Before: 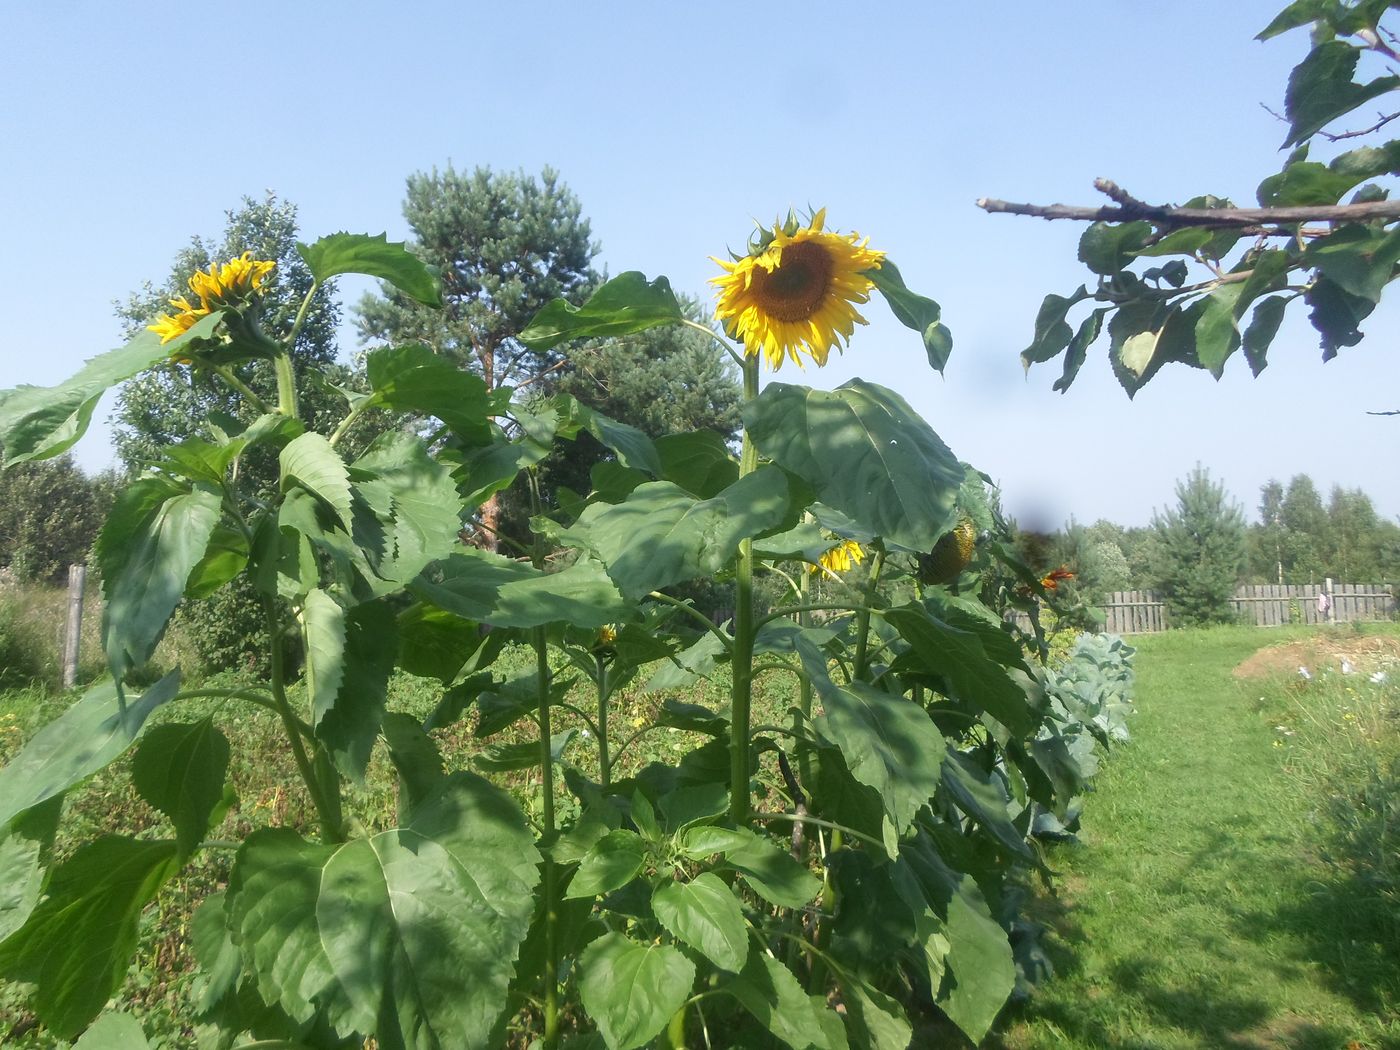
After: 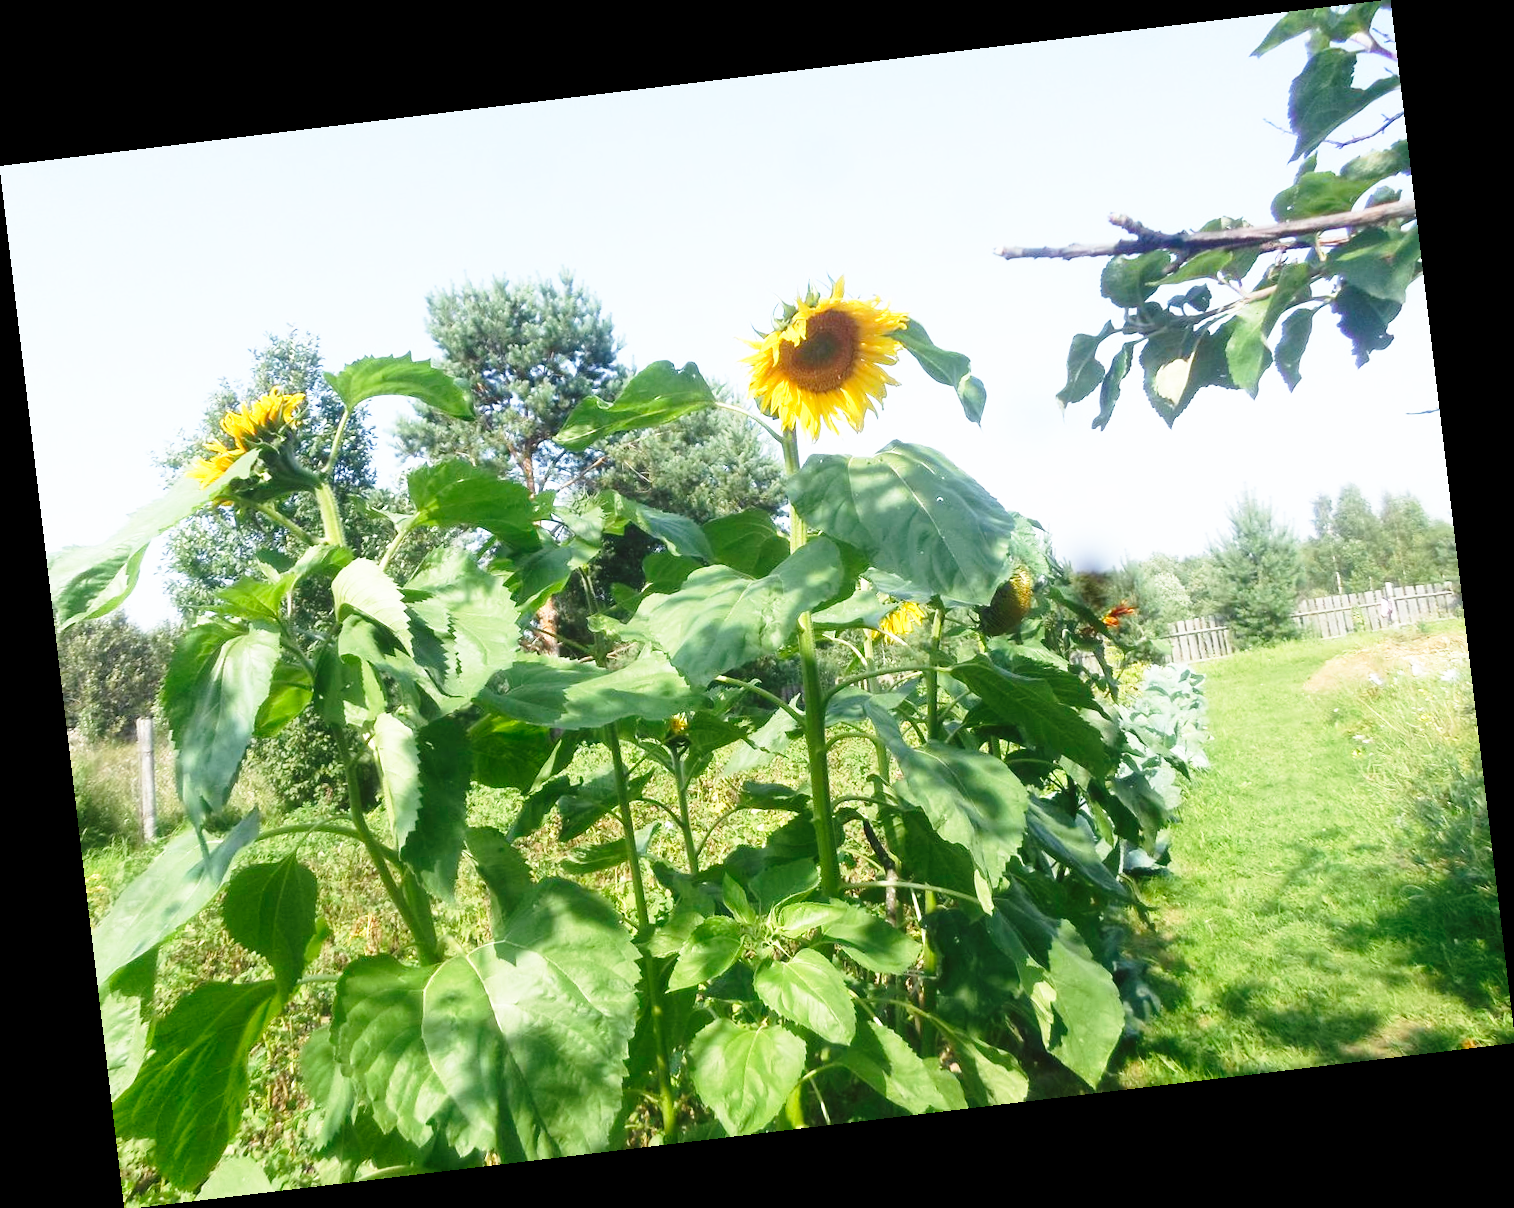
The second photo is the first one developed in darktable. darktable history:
rotate and perspective: rotation -6.83°, automatic cropping off
base curve: curves: ch0 [(0, 0) (0.026, 0.03) (0.109, 0.232) (0.351, 0.748) (0.669, 0.968) (1, 1)], preserve colors none
